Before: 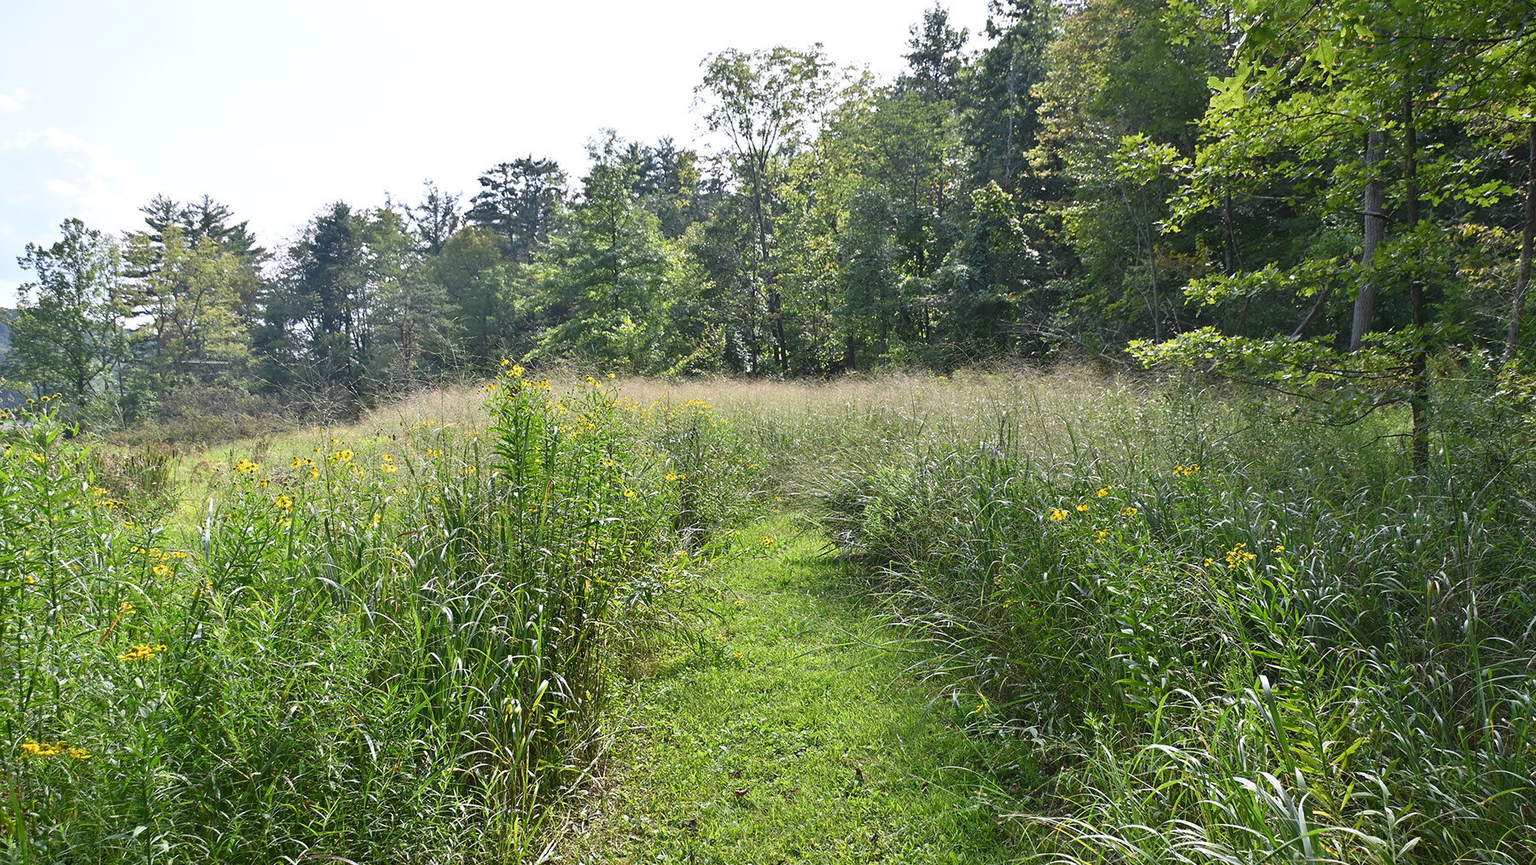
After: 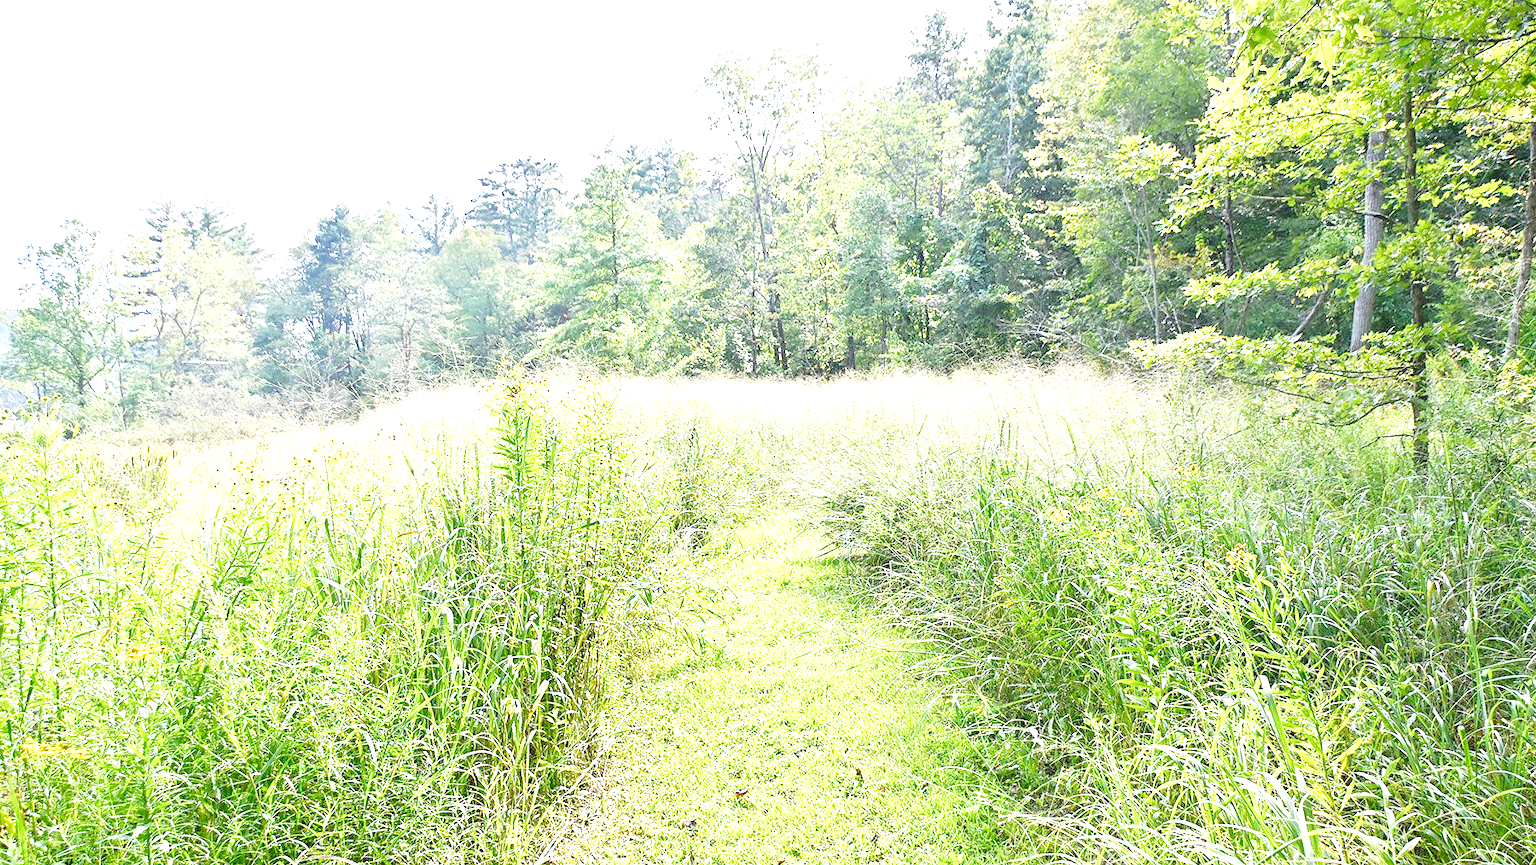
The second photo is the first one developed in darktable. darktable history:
base curve: curves: ch0 [(0, 0) (0.028, 0.03) (0.121, 0.232) (0.46, 0.748) (0.859, 0.968) (1, 1)], preserve colors none
exposure: black level correction 0.001, exposure 2 EV, compensate highlight preservation false
tone equalizer: -7 EV 0.13 EV, smoothing diameter 25%, edges refinement/feathering 10, preserve details guided filter
